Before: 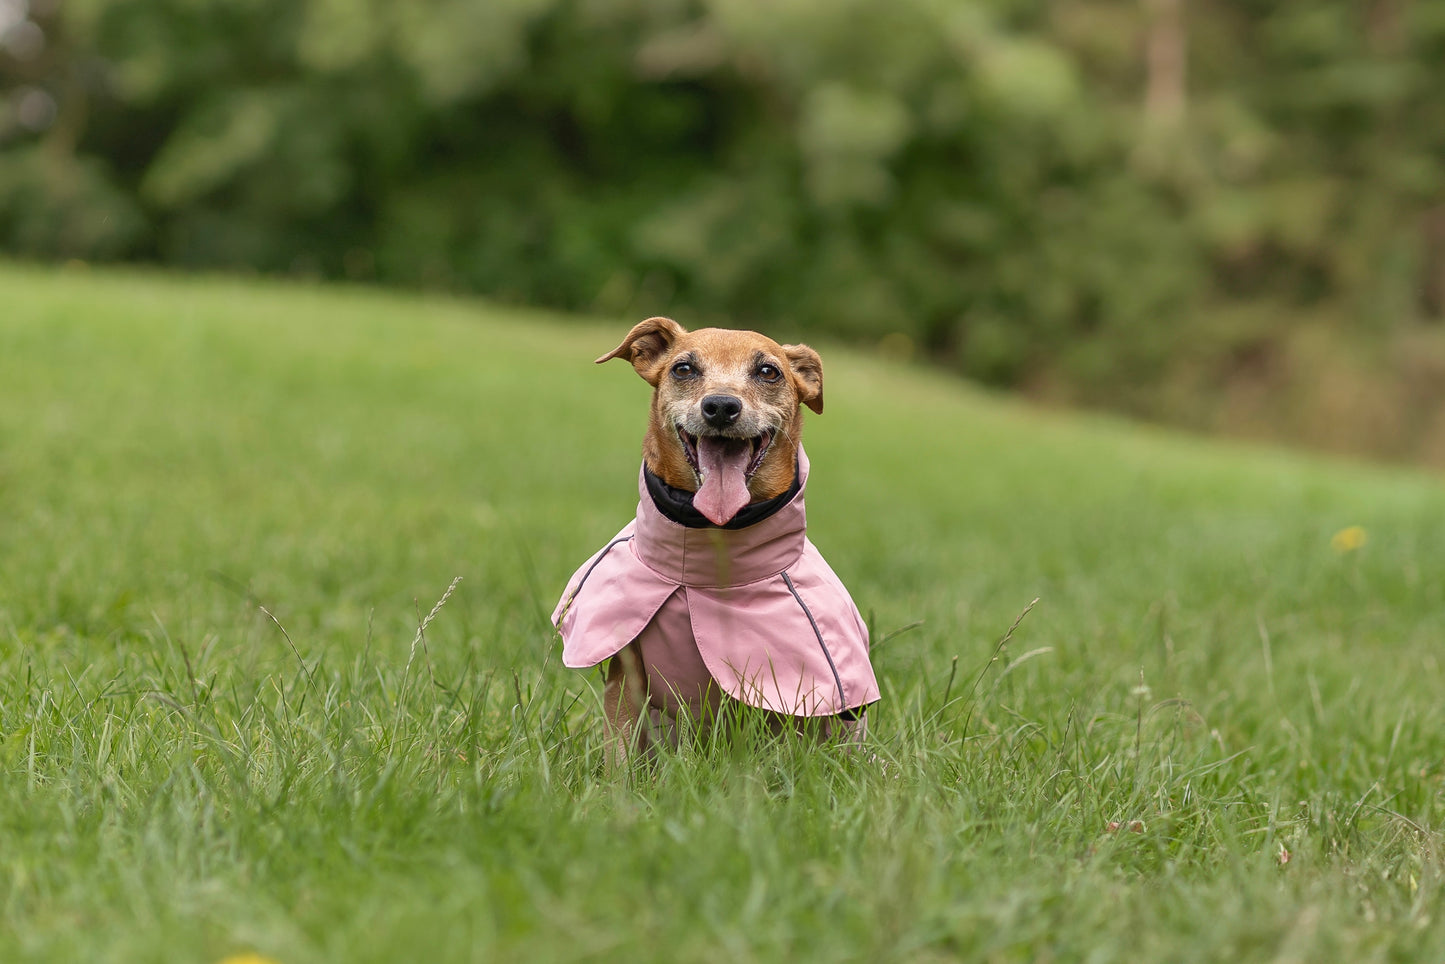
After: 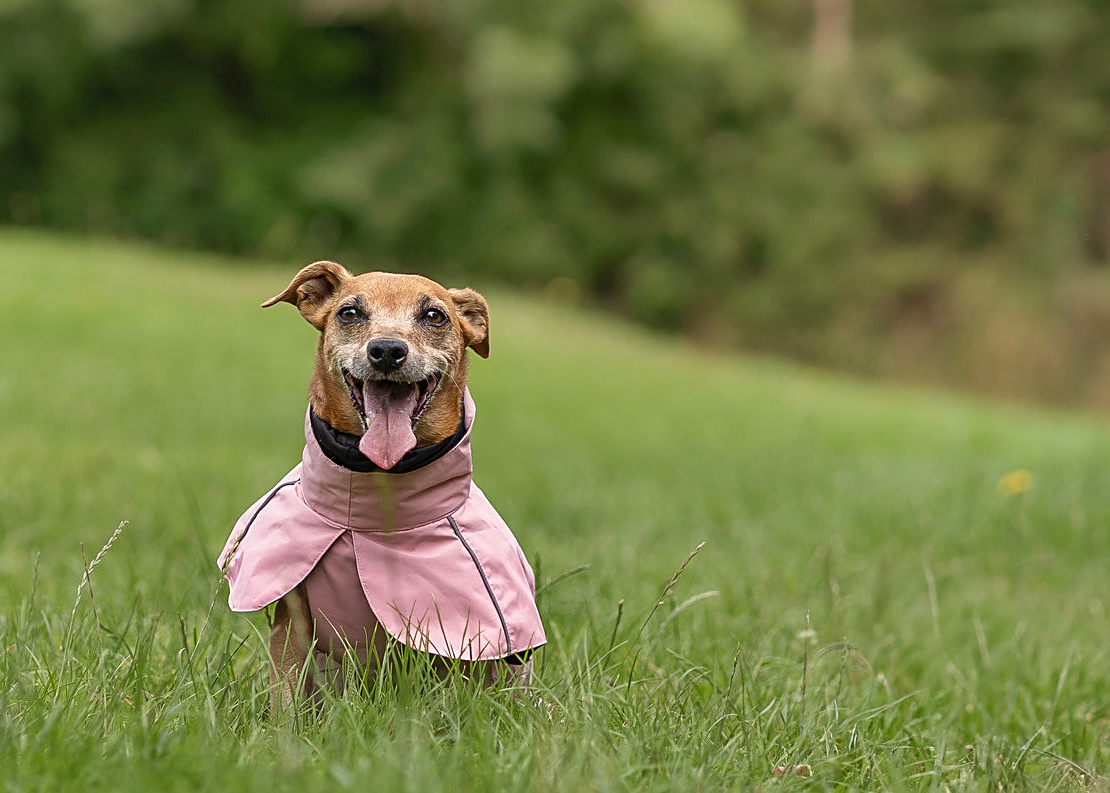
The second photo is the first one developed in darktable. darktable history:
crop: left 23.132%, top 5.869%, bottom 11.8%
sharpen: on, module defaults
